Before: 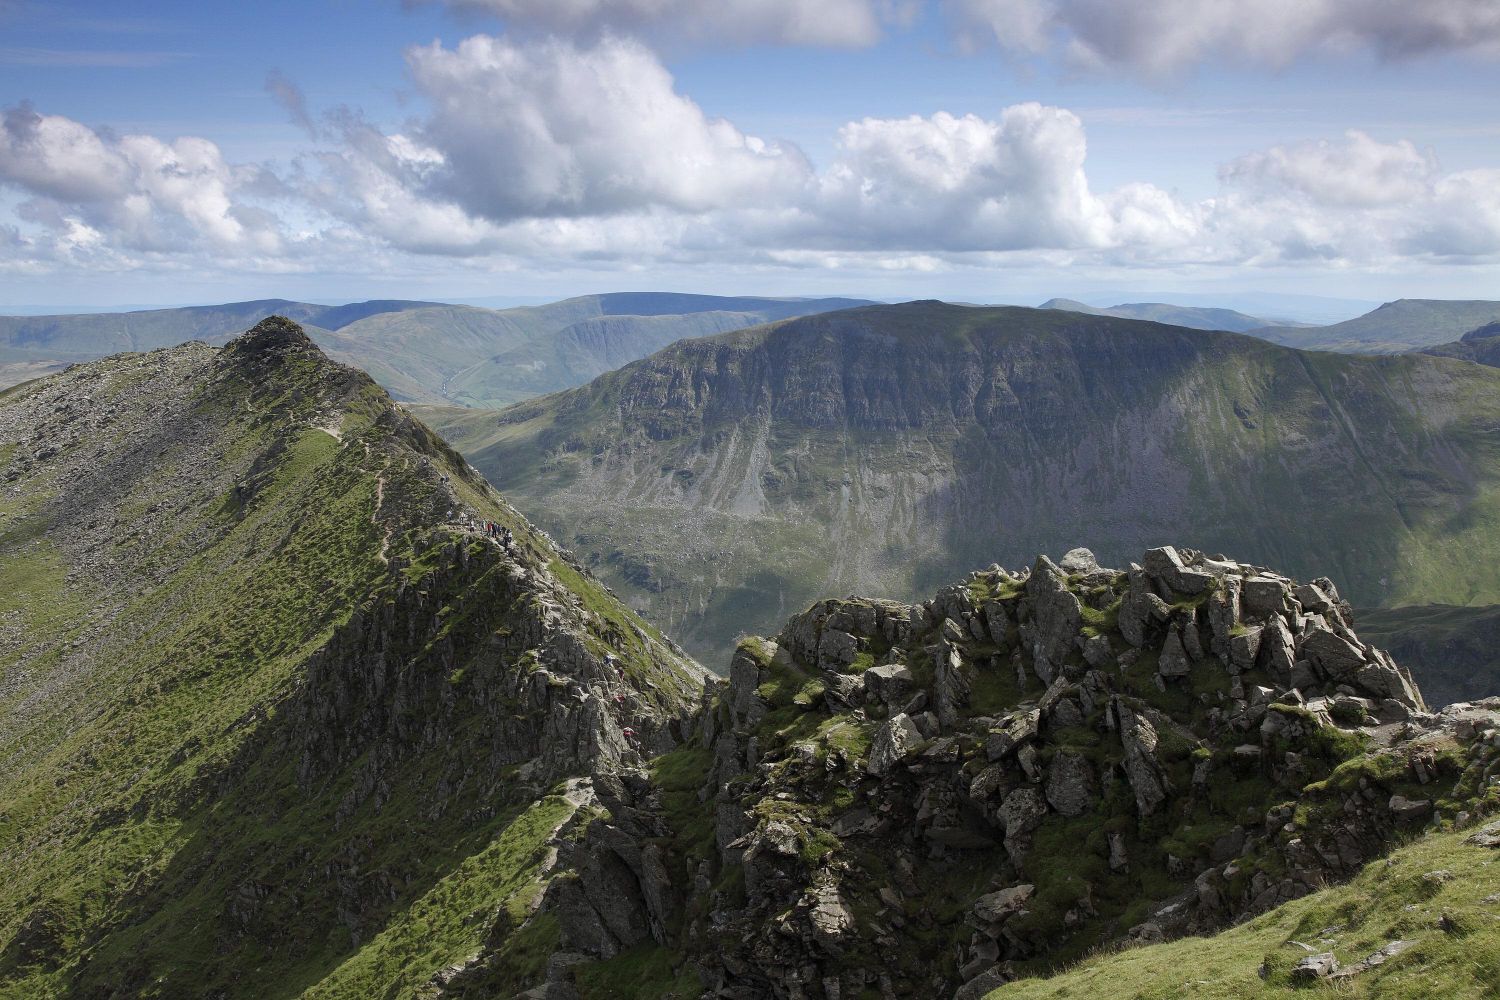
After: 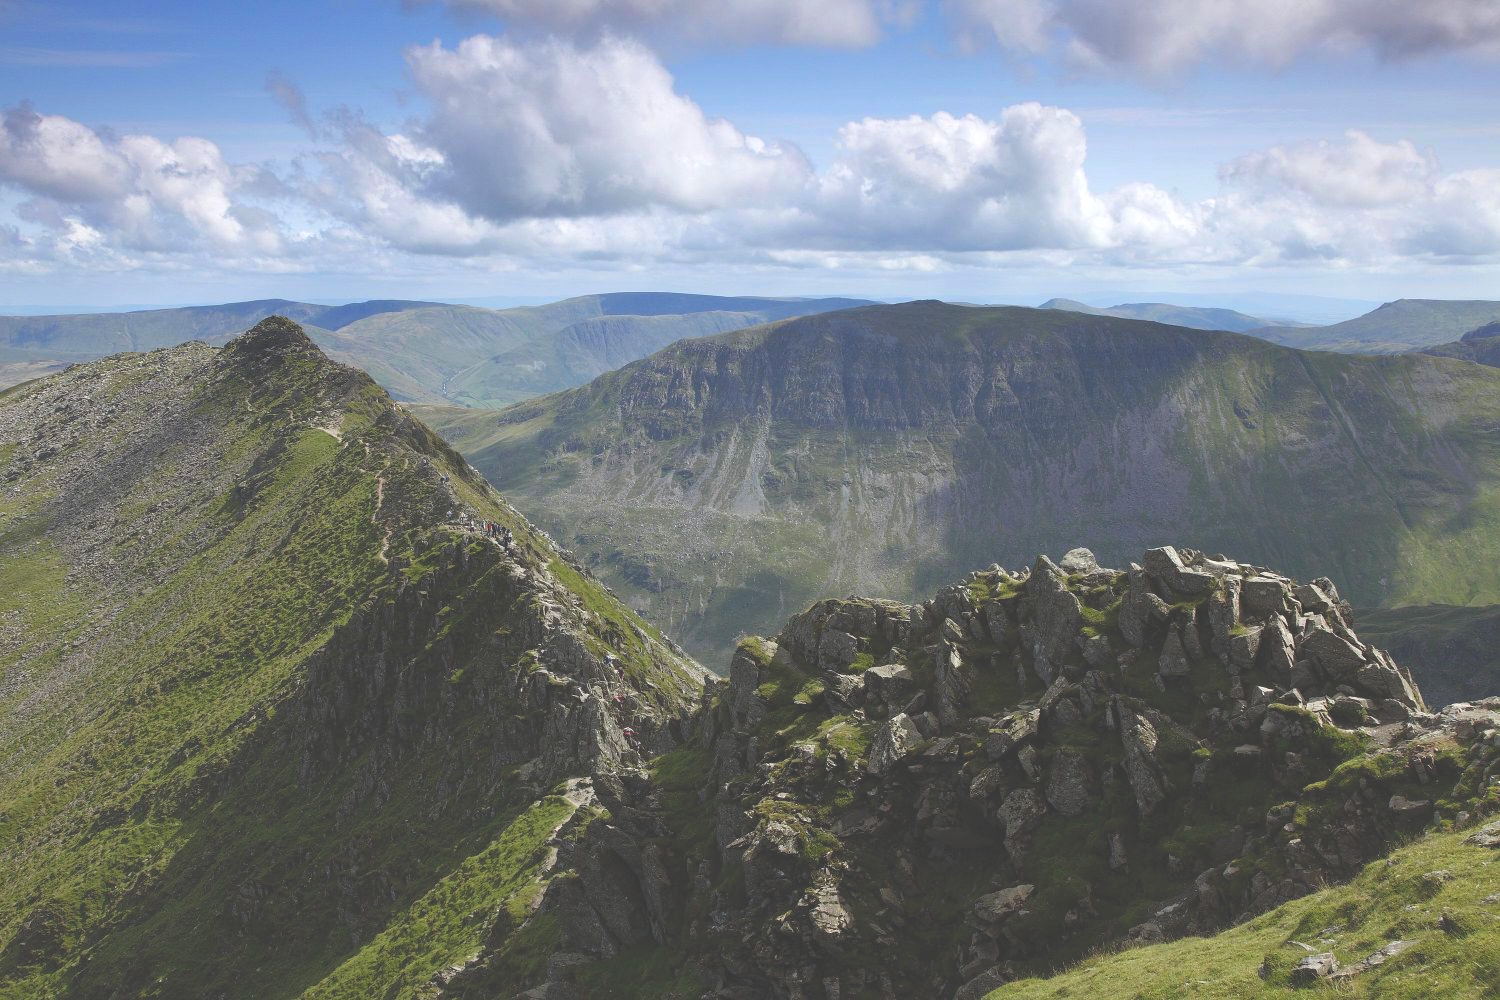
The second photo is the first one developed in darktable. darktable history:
exposure: black level correction -0.039, exposure 0.061 EV, compensate highlight preservation false
color balance rgb: perceptual saturation grading › global saturation 19.439%, global vibrance 20%
